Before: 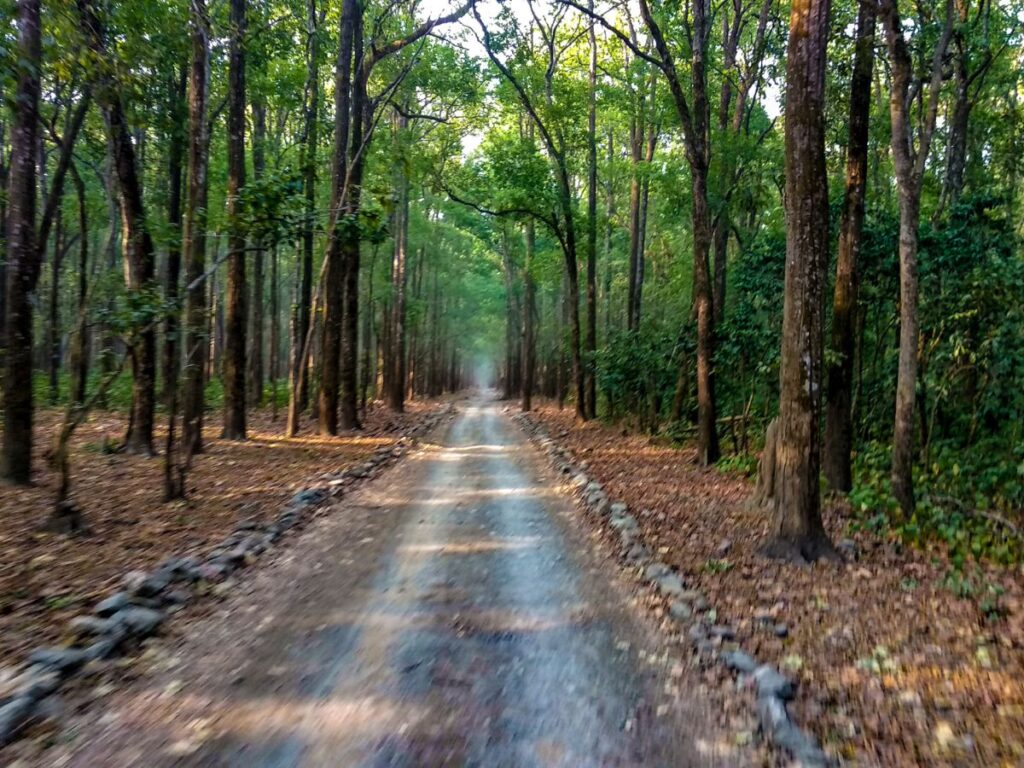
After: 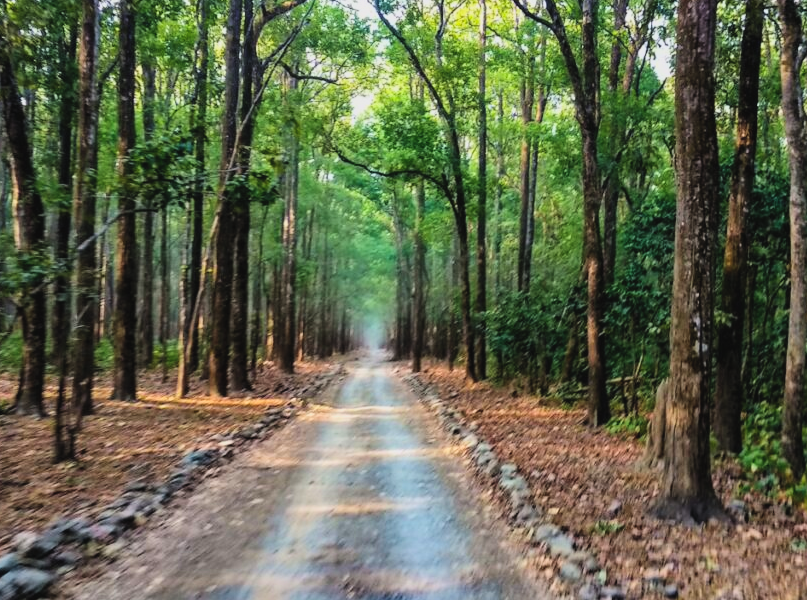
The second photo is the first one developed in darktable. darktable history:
exposure: black level correction -0.008, exposure 0.067 EV, compensate highlight preservation false
filmic rgb: black relative exposure -7.65 EV, white relative exposure 4.56 EV, hardness 3.61, color science v6 (2022)
crop and rotate: left 10.77%, top 5.1%, right 10.41%, bottom 16.76%
contrast brightness saturation: contrast 0.2, brightness 0.16, saturation 0.22
